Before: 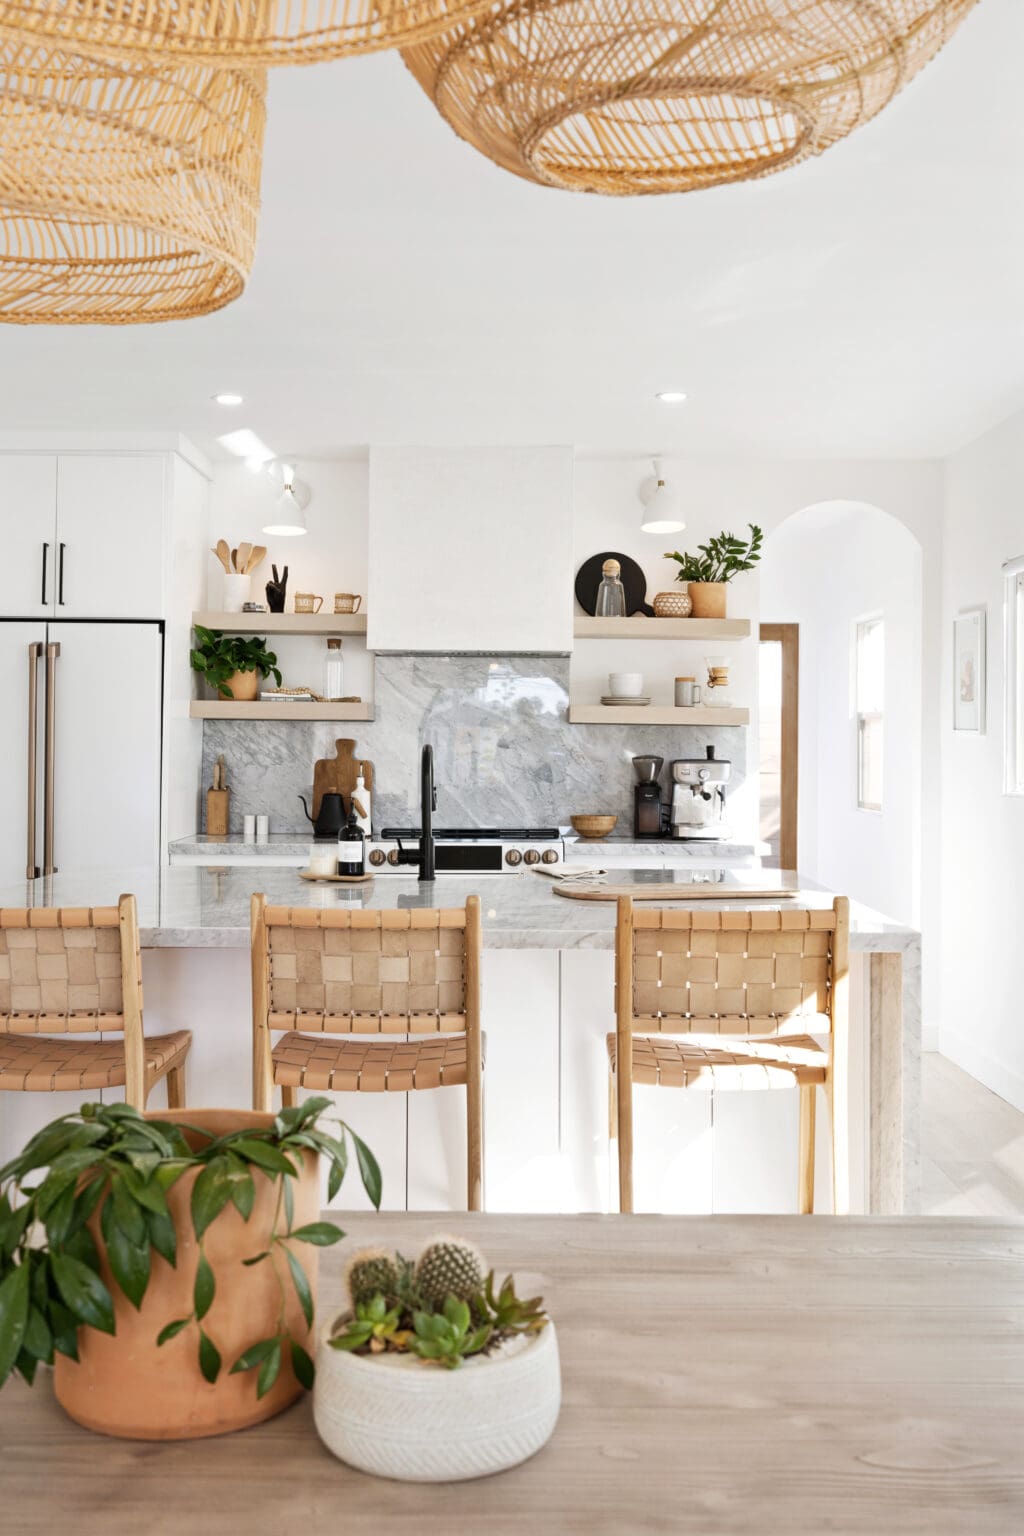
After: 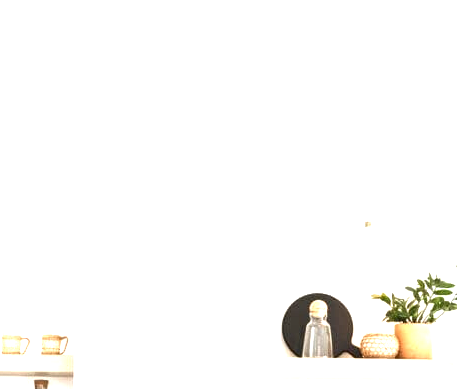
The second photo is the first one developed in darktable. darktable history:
crop: left 28.691%, top 16.87%, right 26.62%, bottom 57.79%
exposure: black level correction 0, exposure 1.685 EV, compensate exposure bias true, compensate highlight preservation false
